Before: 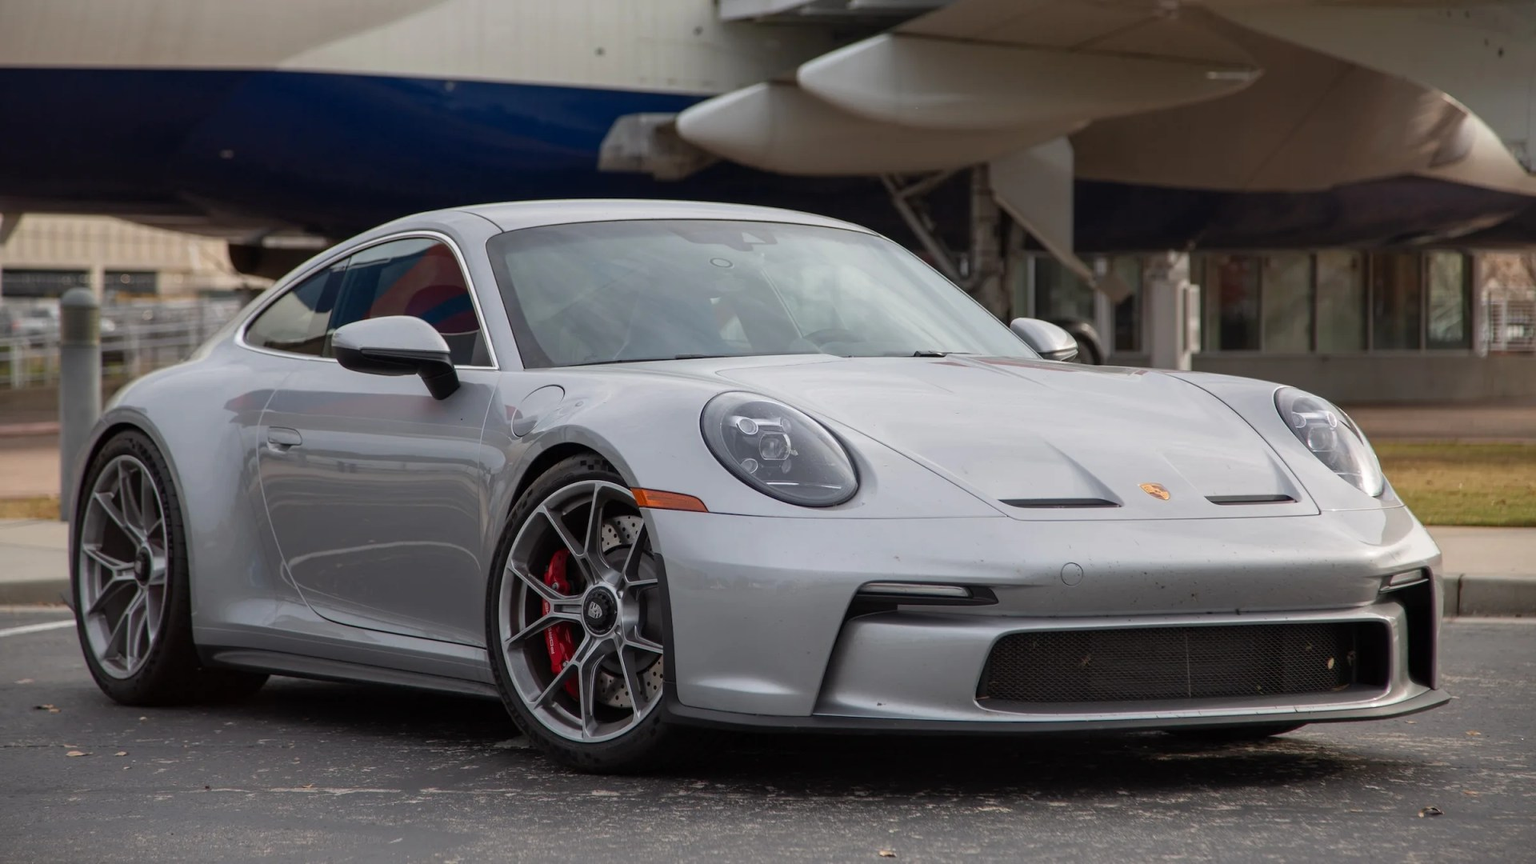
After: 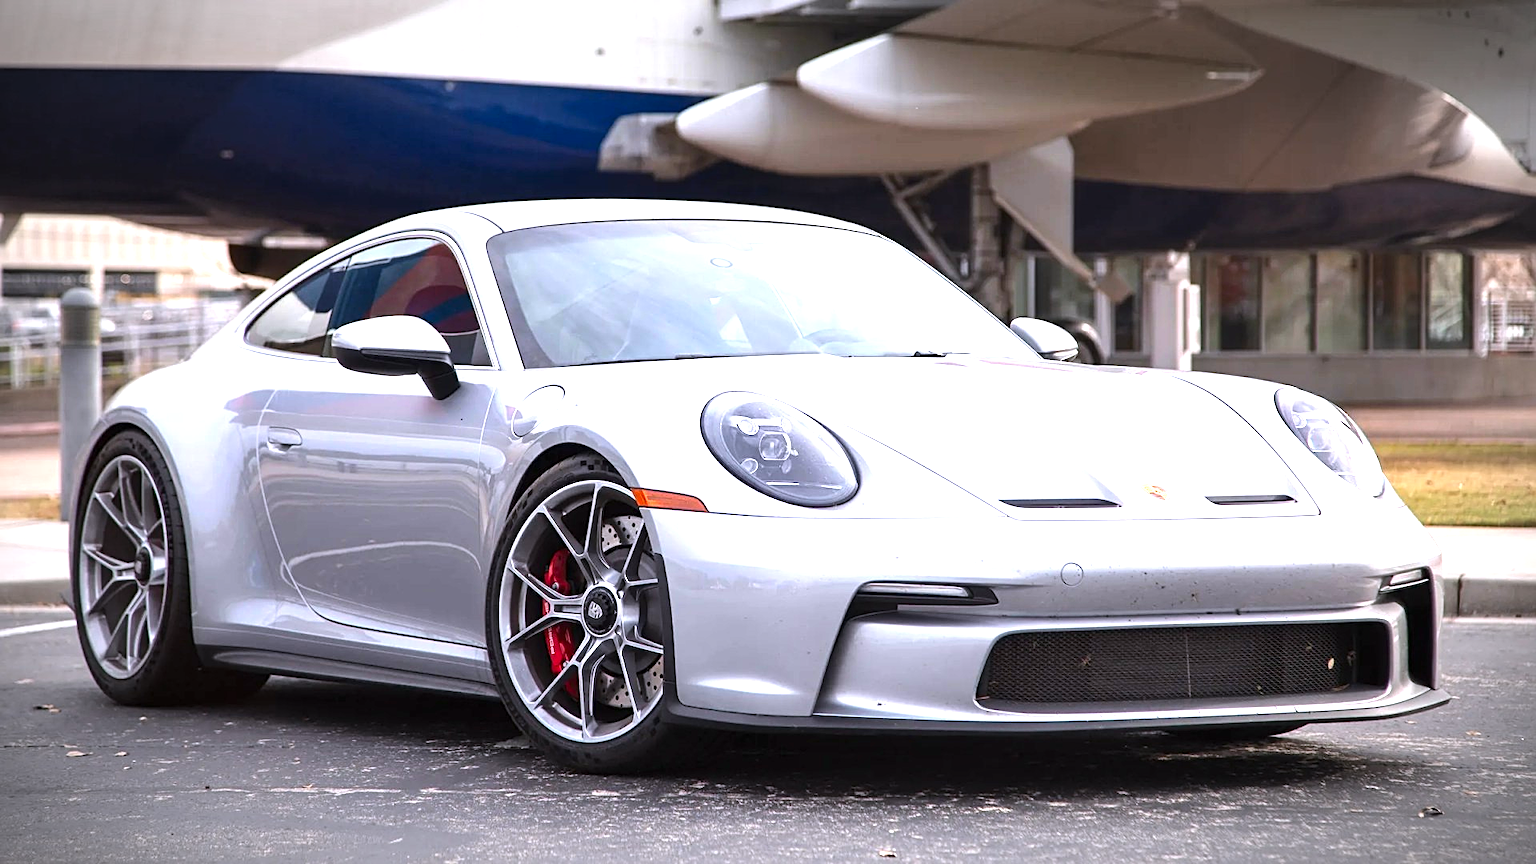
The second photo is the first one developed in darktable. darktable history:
exposure: black level correction 0, exposure 1.3 EV, compensate highlight preservation false
sharpen: on, module defaults
tone equalizer: -8 EV -0.417 EV, -7 EV -0.389 EV, -6 EV -0.333 EV, -5 EV -0.222 EV, -3 EV 0.222 EV, -2 EV 0.333 EV, -1 EV 0.389 EV, +0 EV 0.417 EV, edges refinement/feathering 500, mask exposure compensation -1.57 EV, preserve details no
color correction: saturation 1.11
shadows and highlights: shadows 4.1, highlights -17.6, soften with gaussian
white balance: red 1.004, blue 1.096
vignetting: automatic ratio true
